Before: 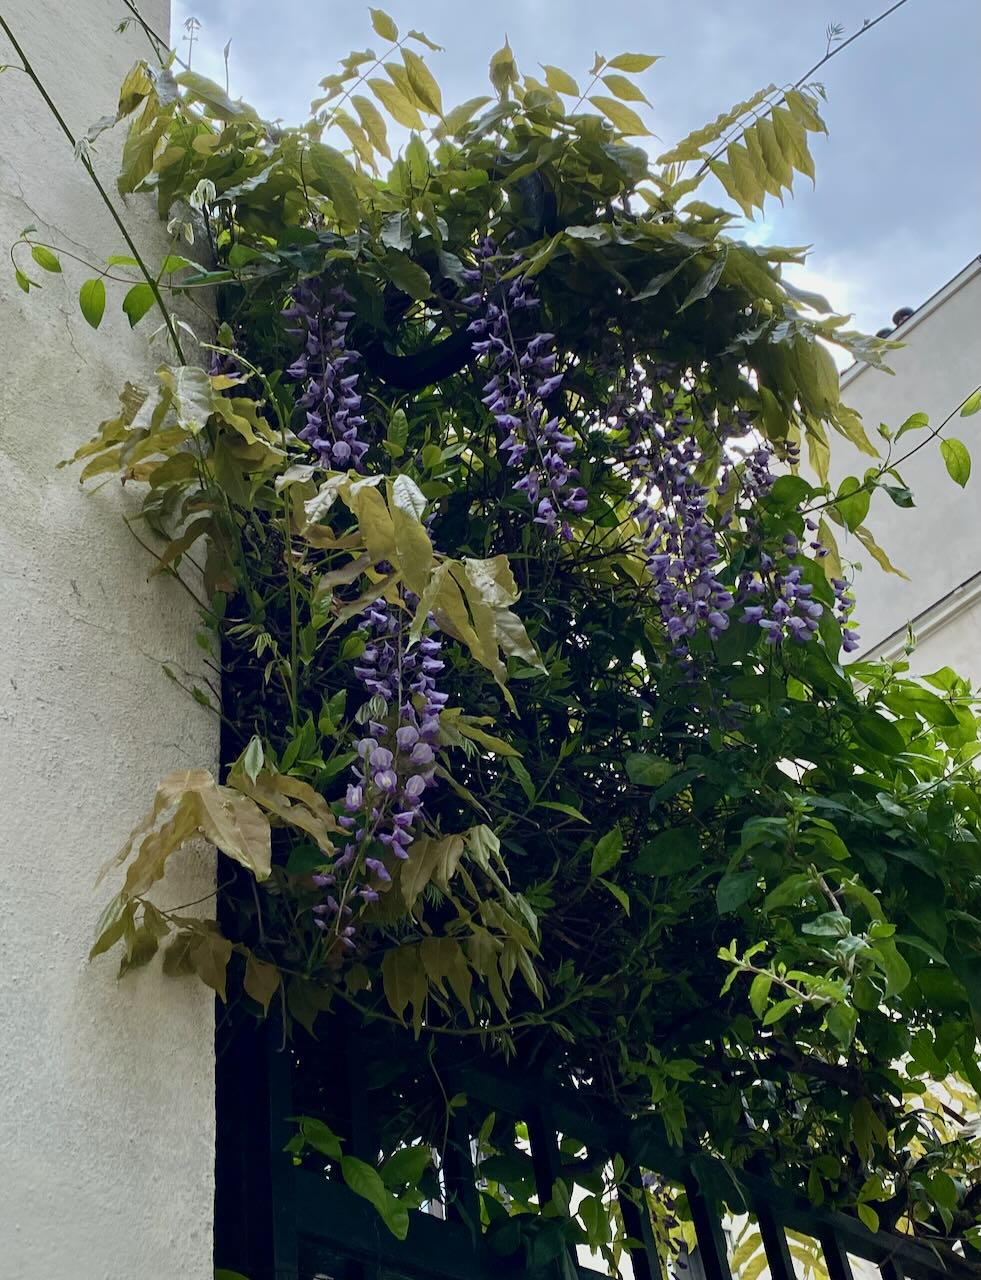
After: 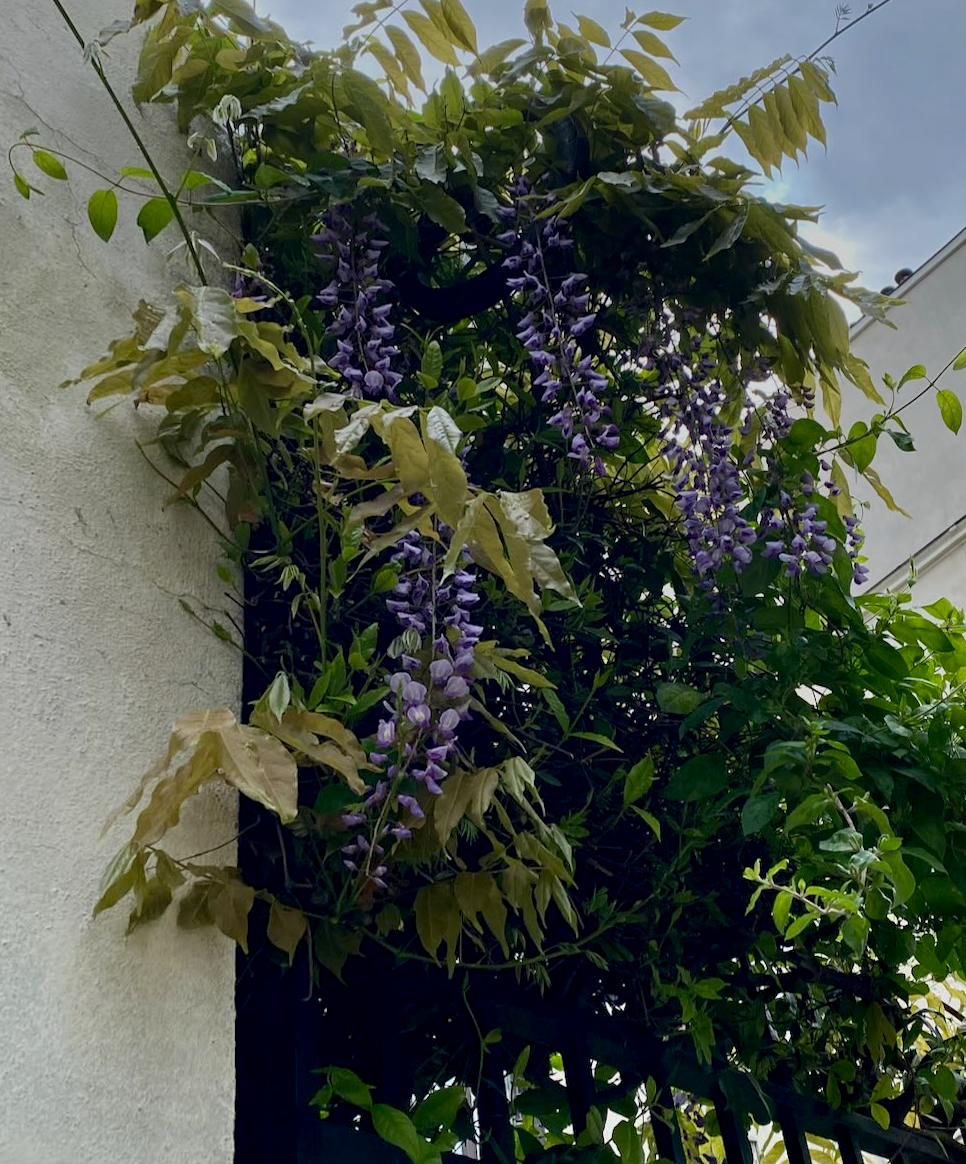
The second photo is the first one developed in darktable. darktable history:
rotate and perspective: rotation -0.013°, lens shift (vertical) -0.027, lens shift (horizontal) 0.178, crop left 0.016, crop right 0.989, crop top 0.082, crop bottom 0.918
graduated density: on, module defaults
